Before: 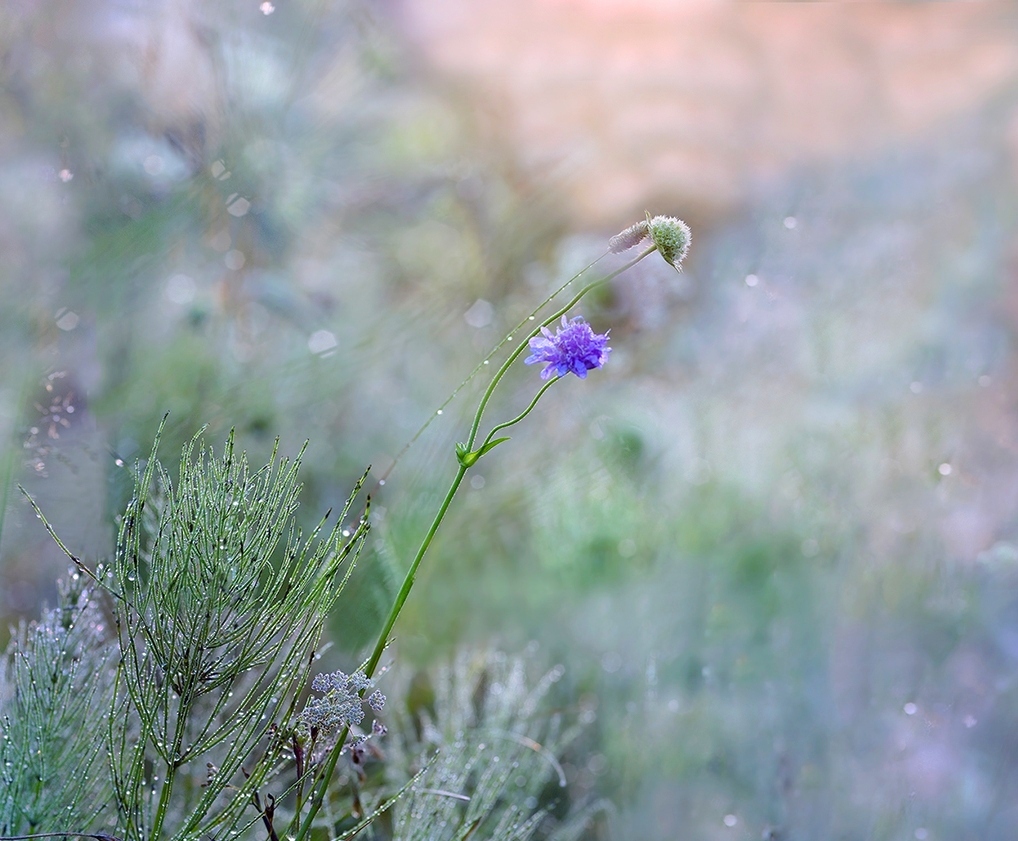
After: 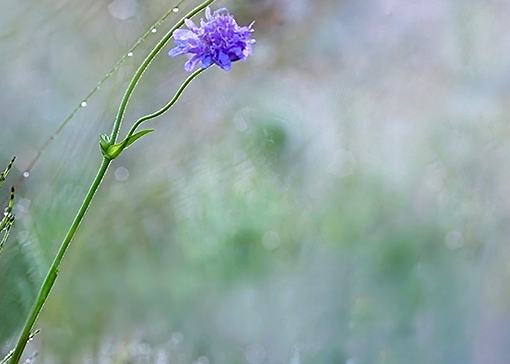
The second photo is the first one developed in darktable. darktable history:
sharpen: radius 1.97
crop: left 35.001%, top 36.647%, right 14.839%, bottom 20.027%
